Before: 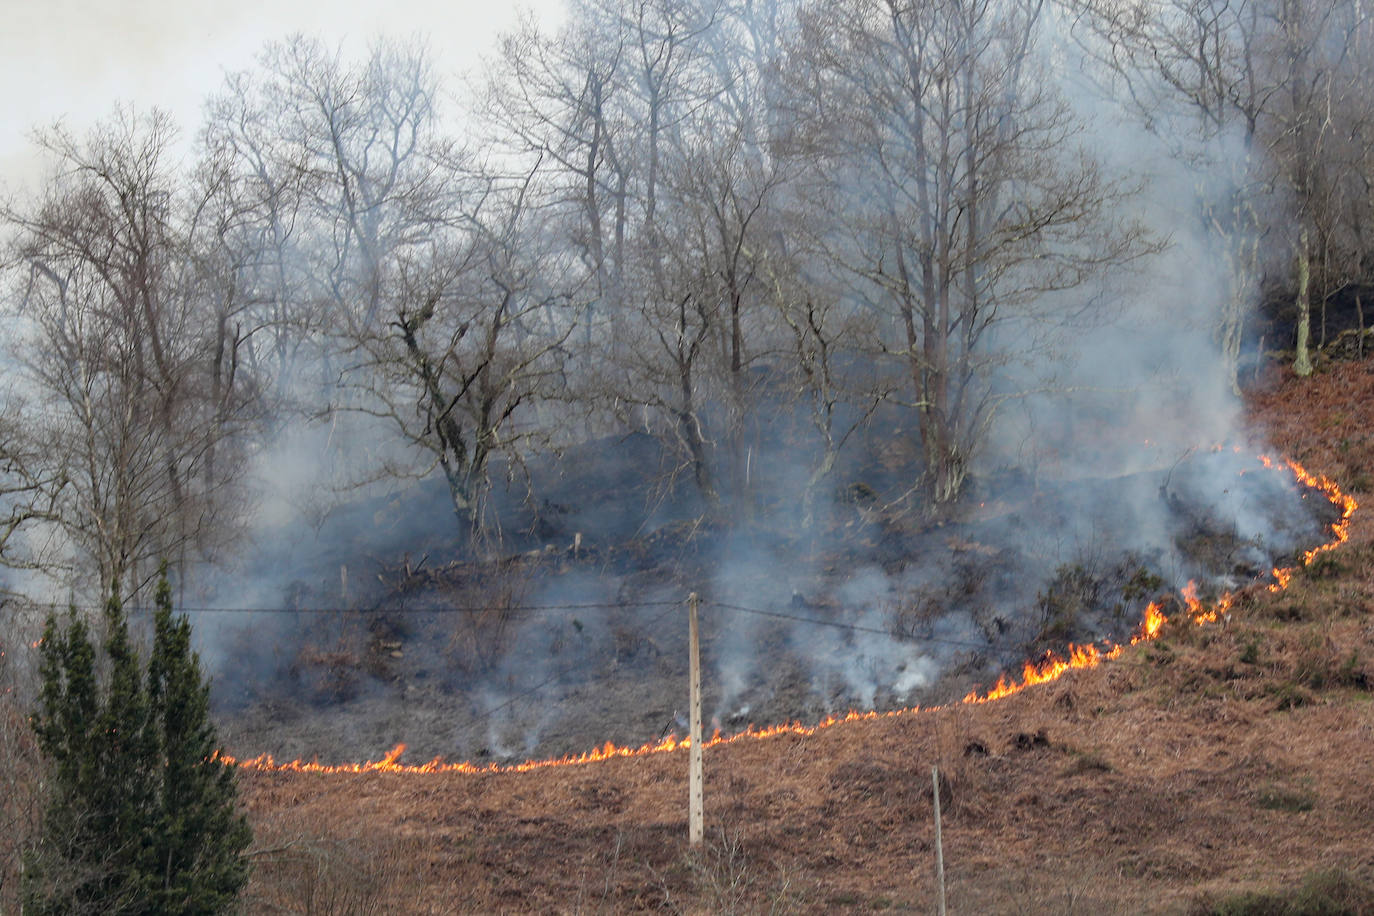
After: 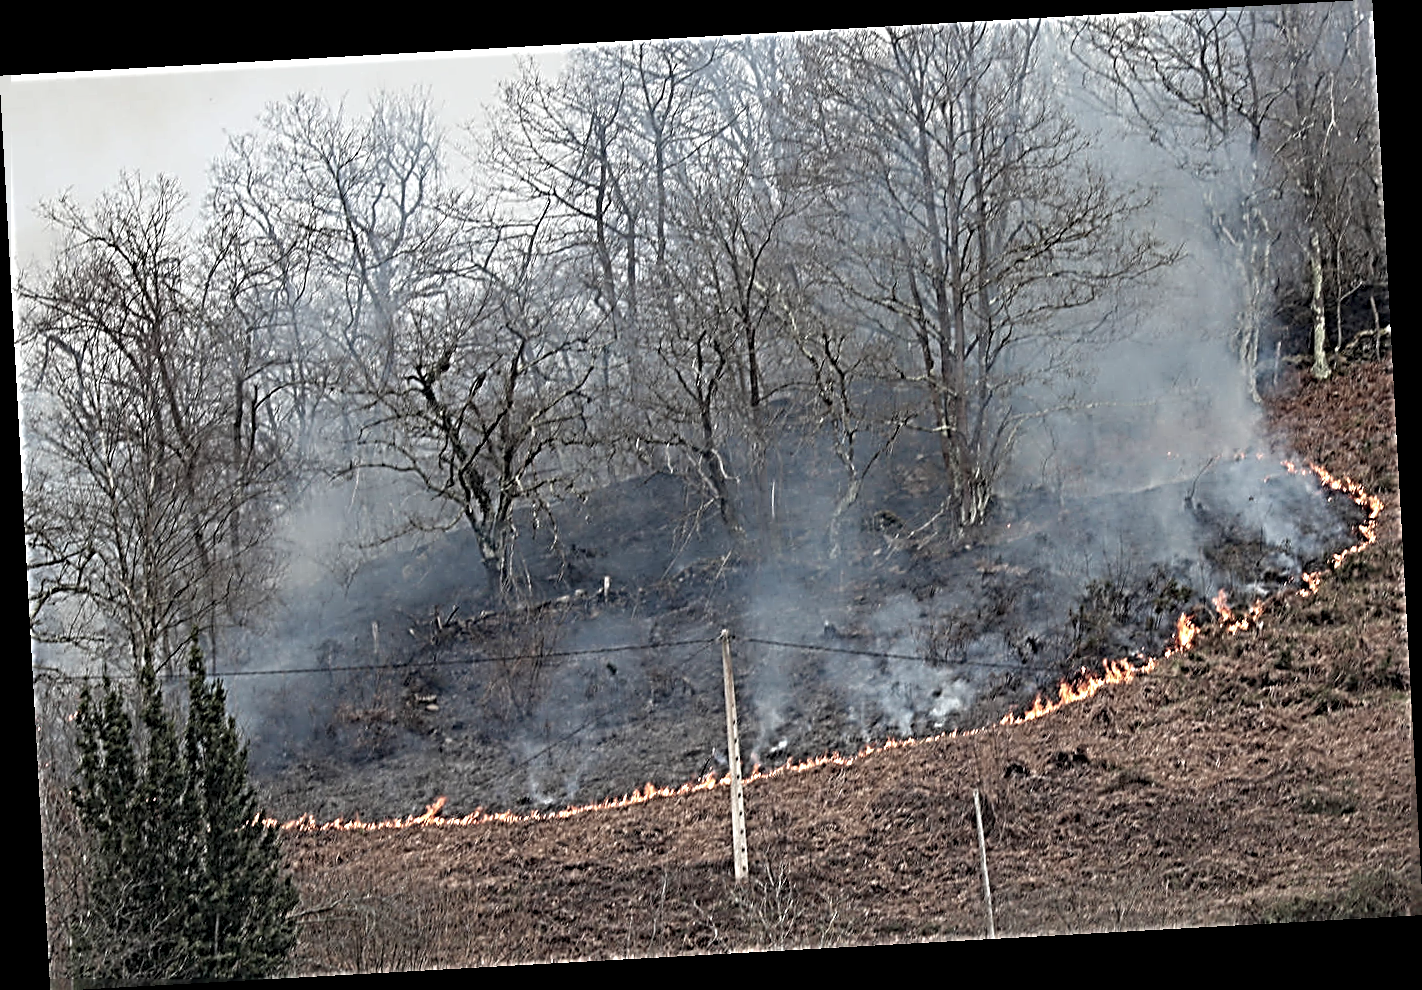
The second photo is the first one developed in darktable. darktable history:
color balance: input saturation 100.43%, contrast fulcrum 14.22%, output saturation 70.41%
sharpen: radius 4.001, amount 2
rotate and perspective: rotation -3.18°, automatic cropping off
contrast brightness saturation: saturation -0.05
